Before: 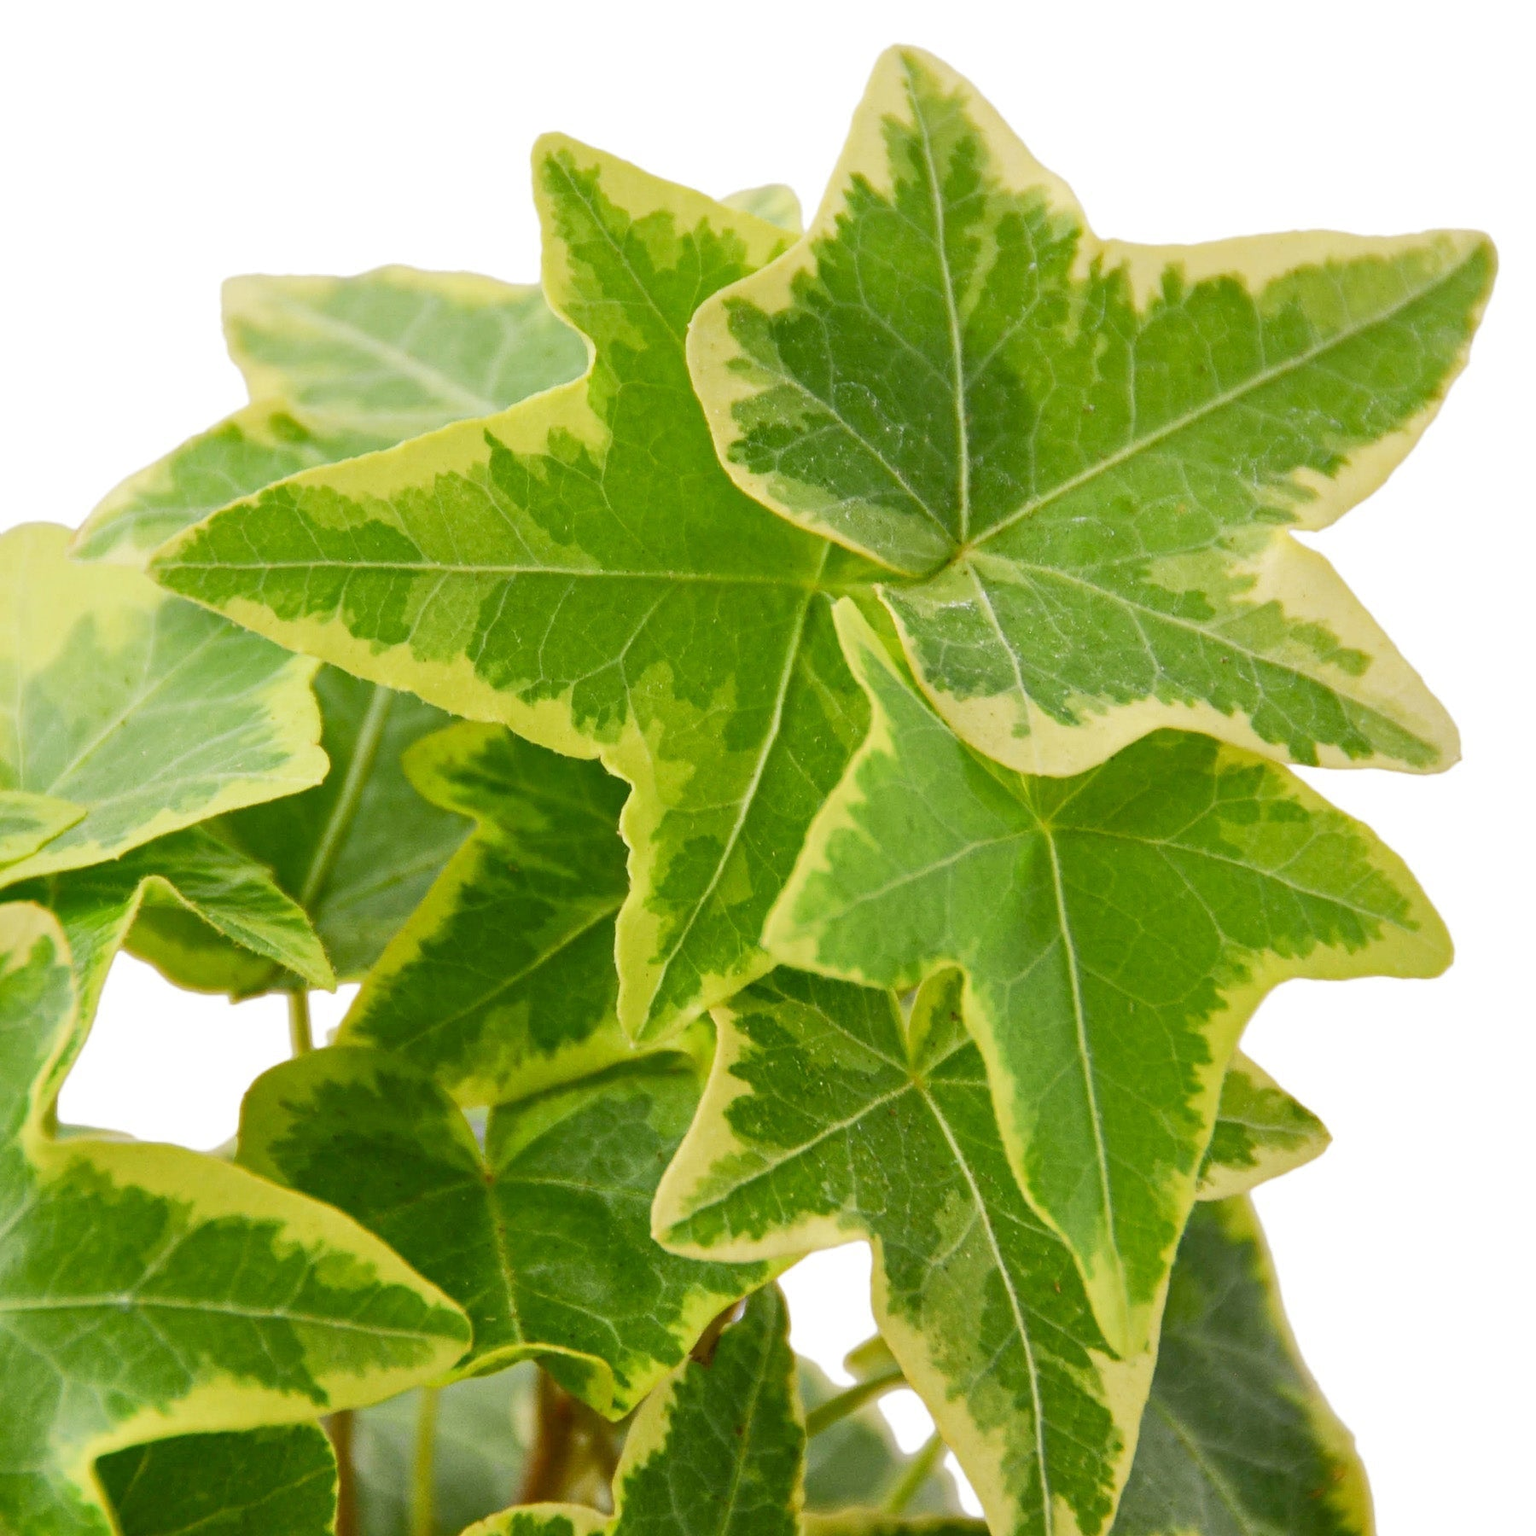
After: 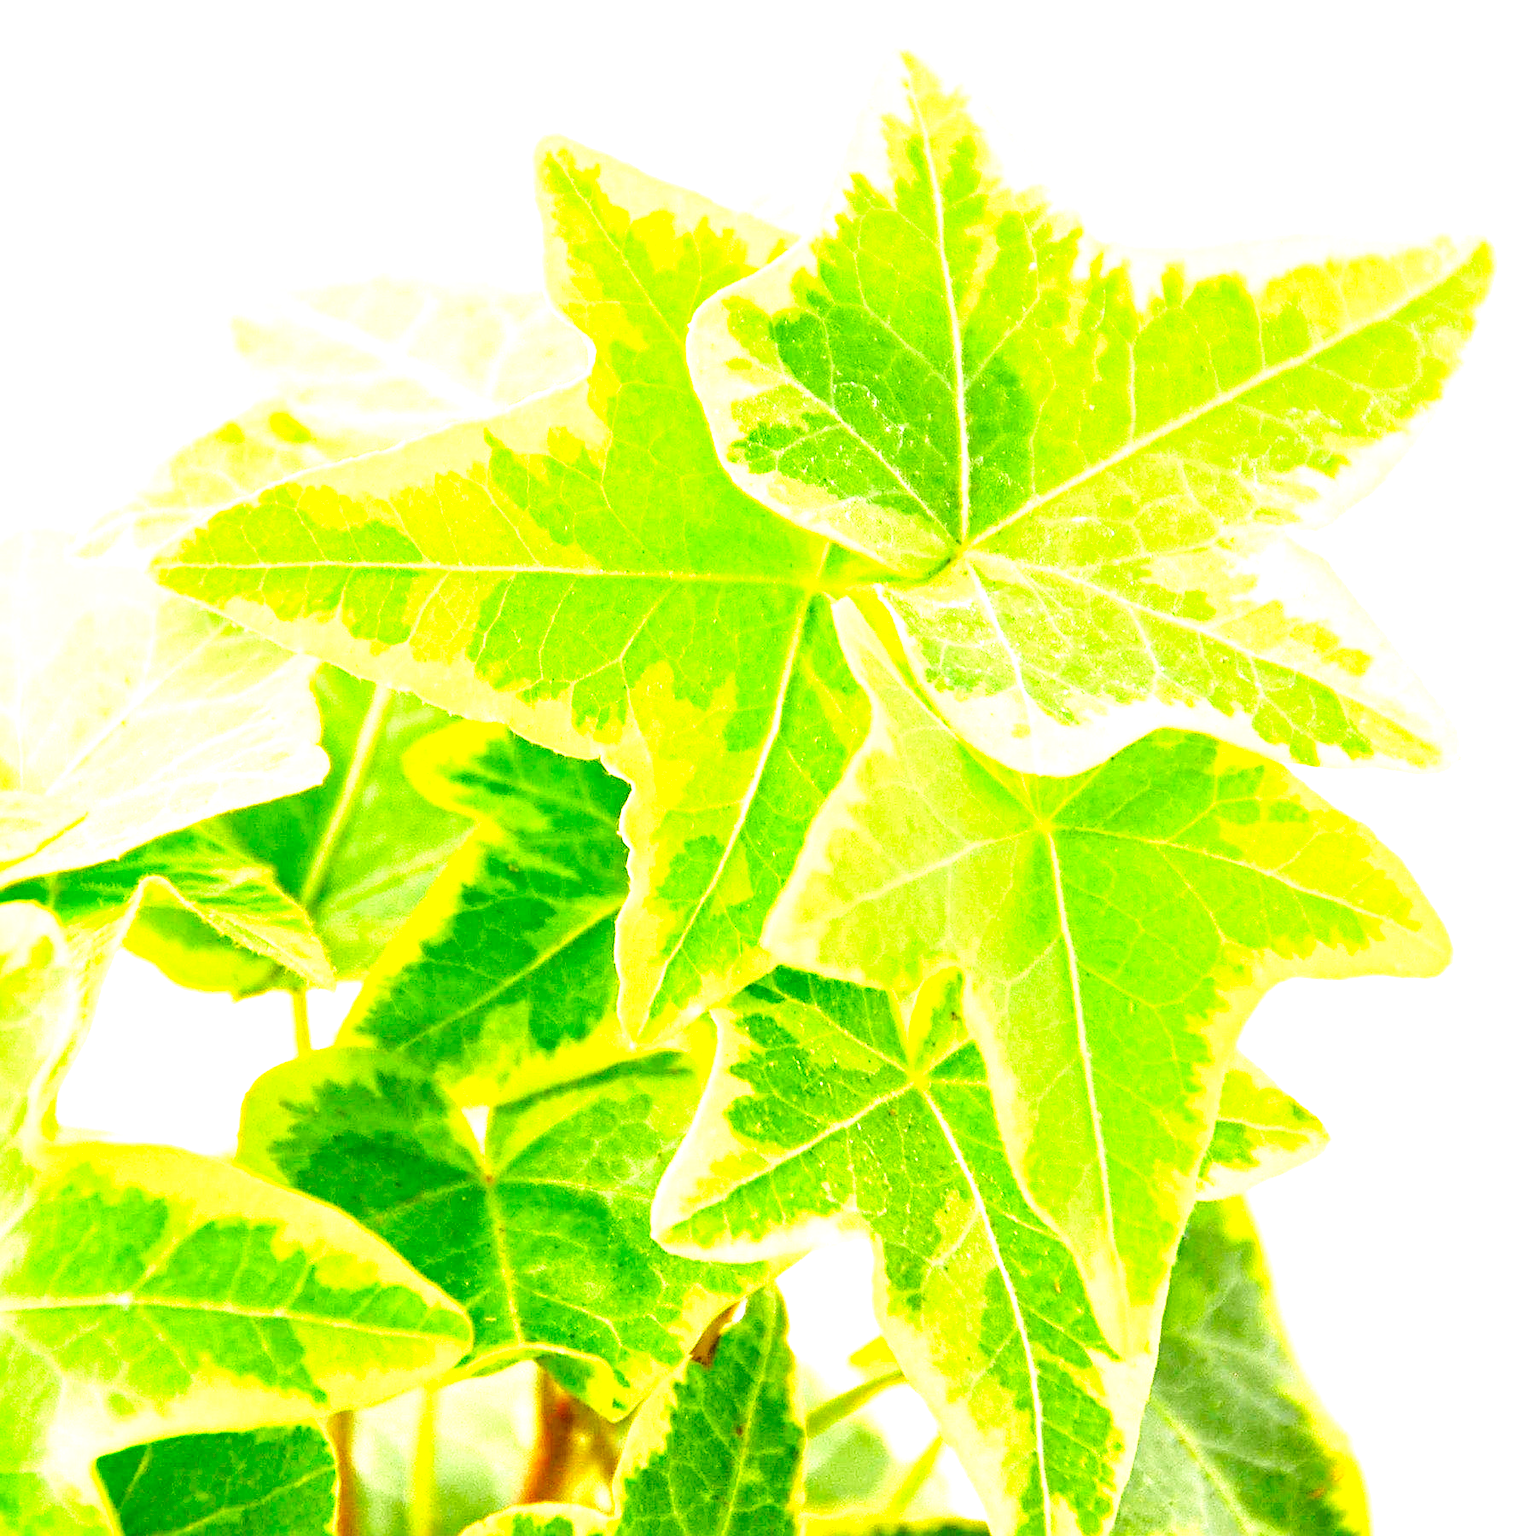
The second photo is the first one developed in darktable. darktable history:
white balance: red 1, blue 1
sharpen: on, module defaults
base curve: curves: ch0 [(0, 0) (0.007, 0.004) (0.027, 0.03) (0.046, 0.07) (0.207, 0.54) (0.442, 0.872) (0.673, 0.972) (1, 1)], preserve colors none
levels: levels [0.036, 0.364, 0.827]
